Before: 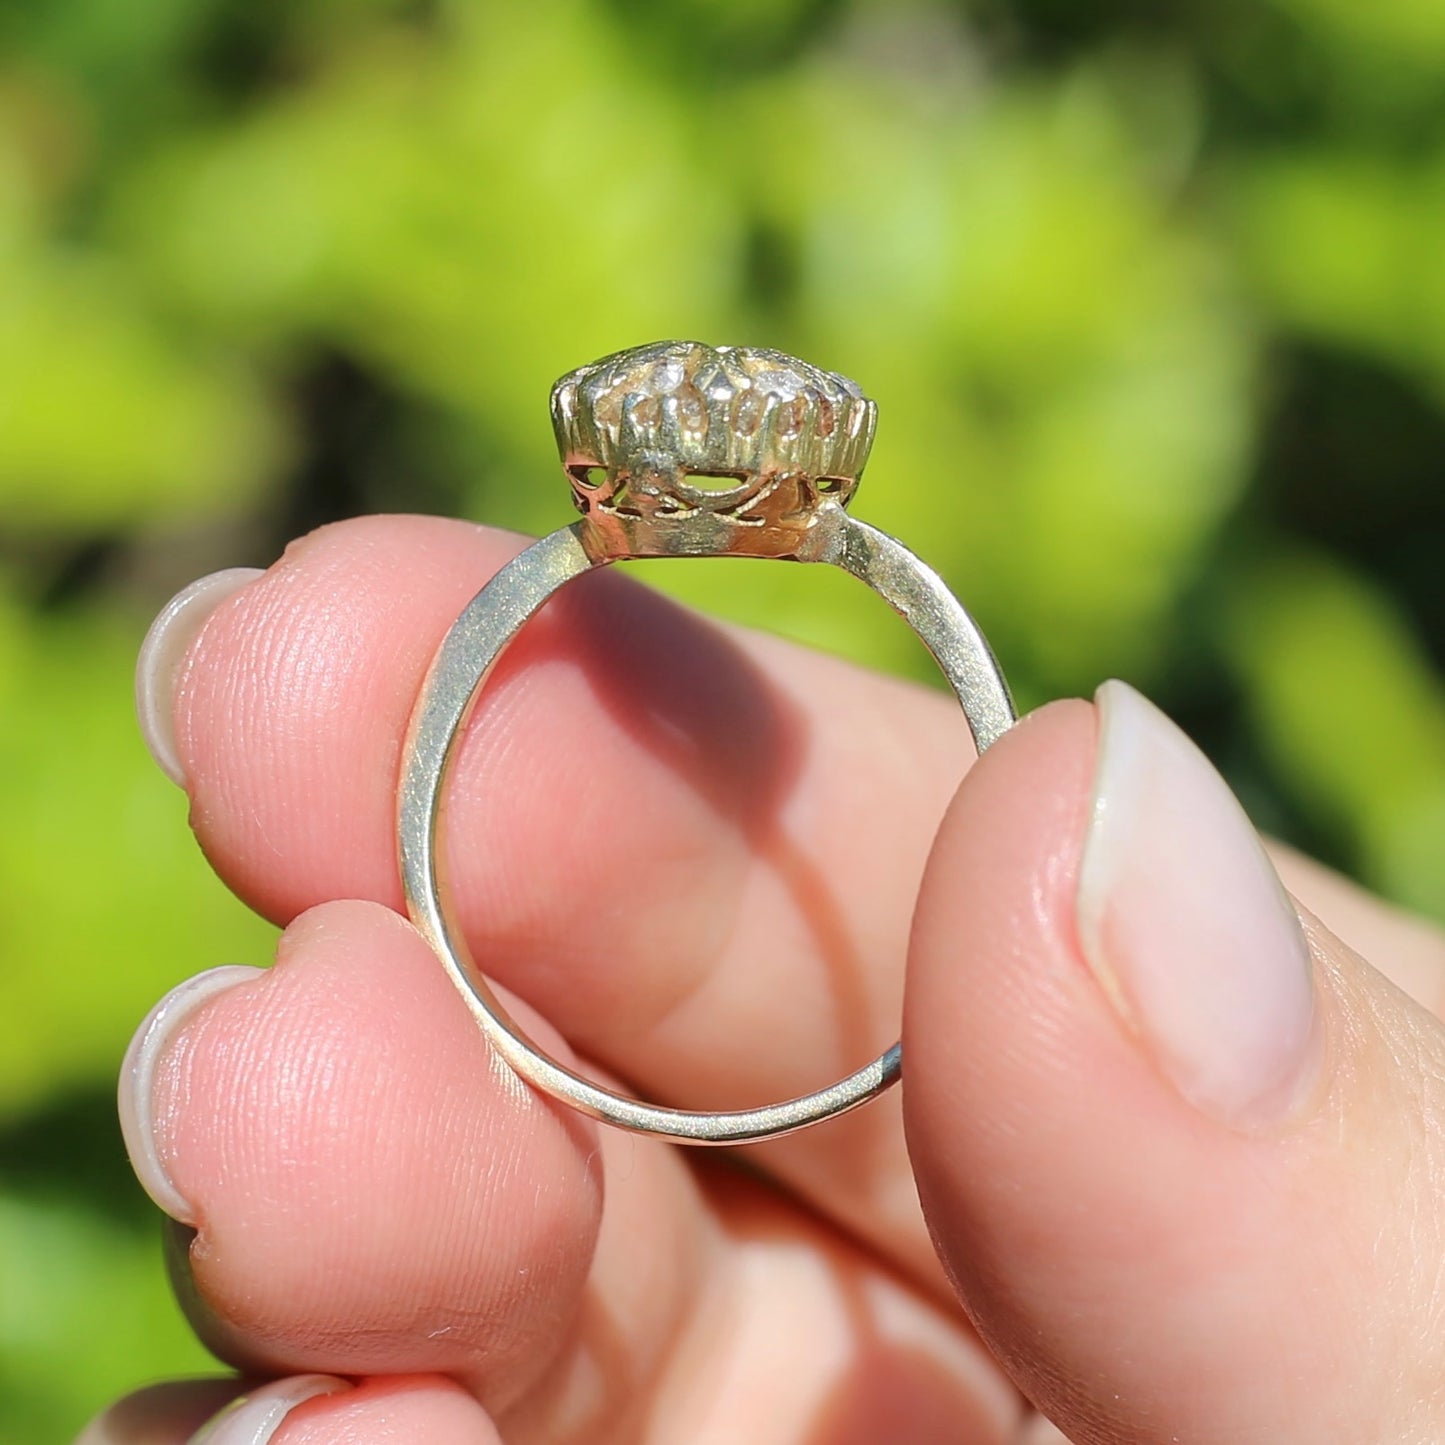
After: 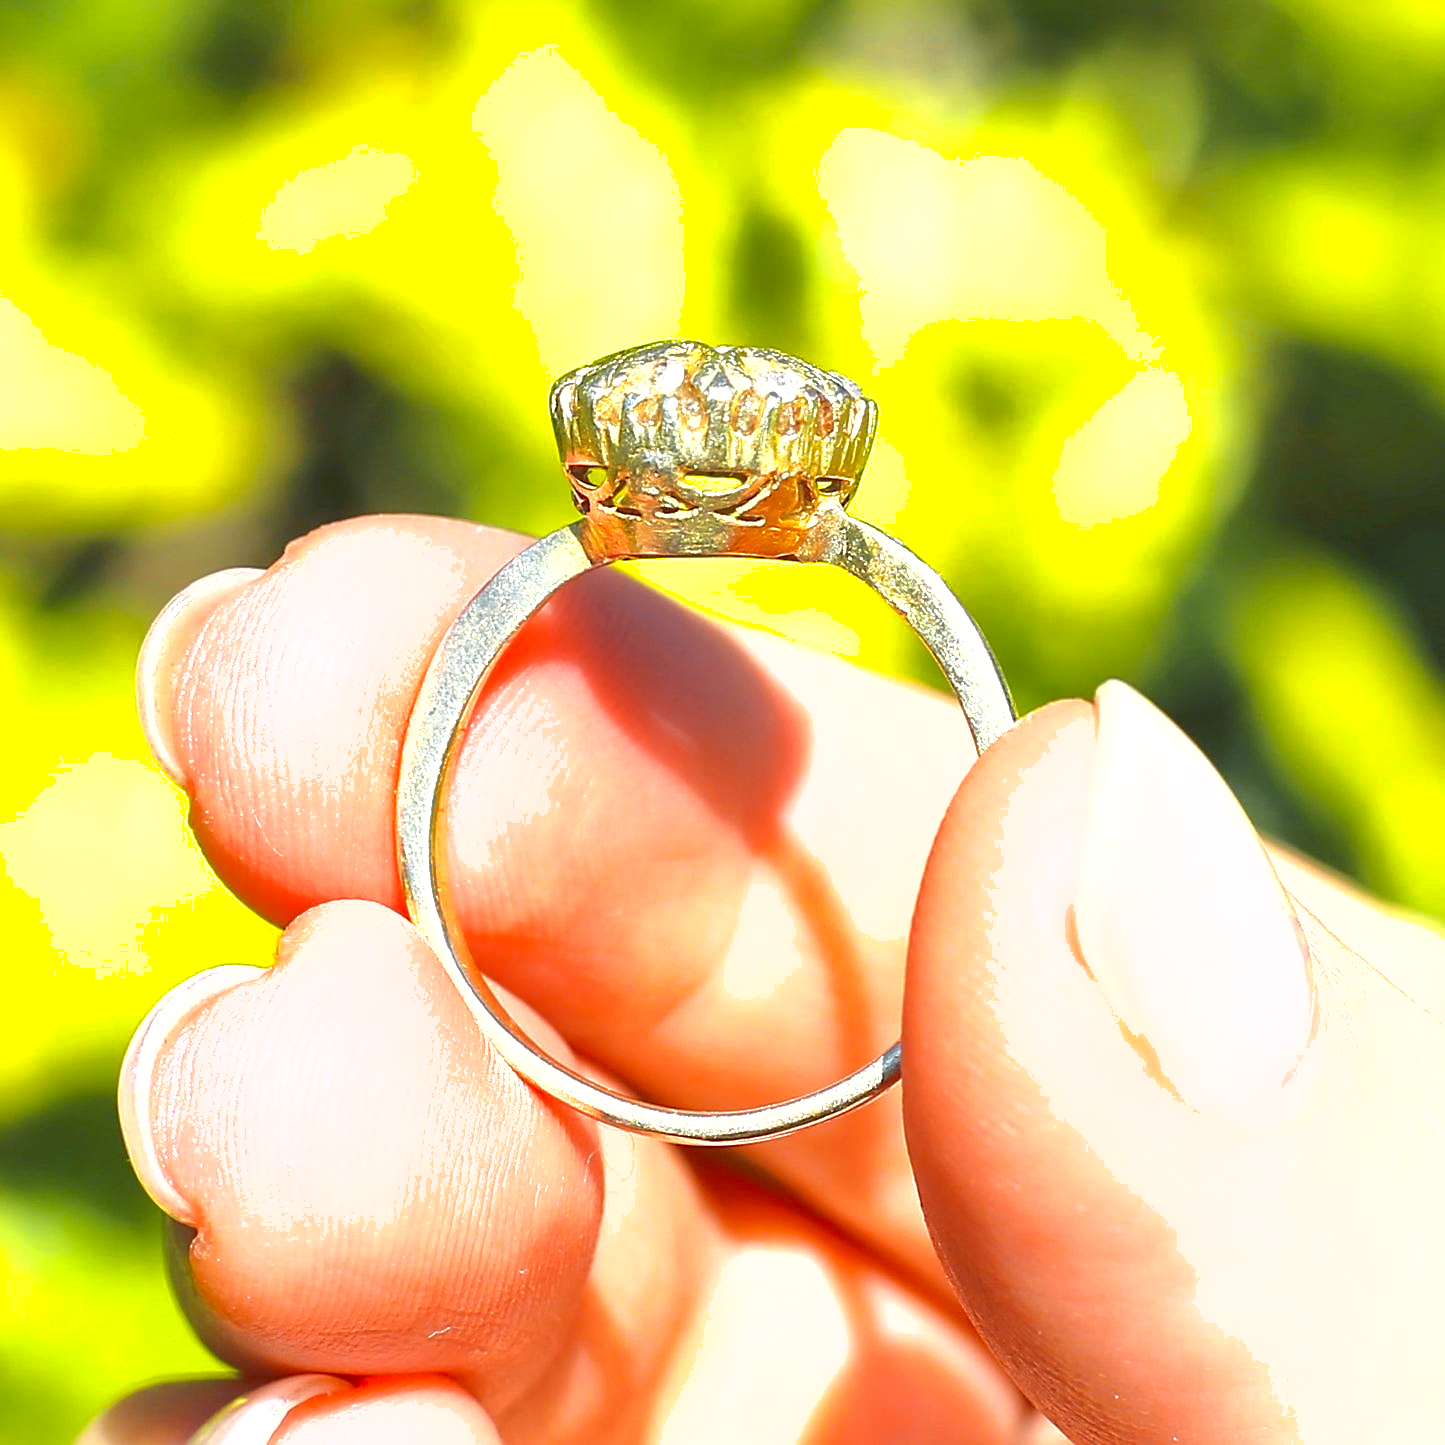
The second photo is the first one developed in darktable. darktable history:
sharpen: on, module defaults
color zones: curves: ch0 [(0, 0.511) (0.143, 0.531) (0.286, 0.56) (0.429, 0.5) (0.571, 0.5) (0.714, 0.5) (0.857, 0.5) (1, 0.5)]; ch1 [(0, 0.525) (0.143, 0.705) (0.286, 0.715) (0.429, 0.35) (0.571, 0.35) (0.714, 0.35) (0.857, 0.4) (1, 0.4)]; ch2 [(0, 0.572) (0.143, 0.512) (0.286, 0.473) (0.429, 0.45) (0.571, 0.5) (0.714, 0.5) (0.857, 0.518) (1, 0.518)]
exposure: black level correction 0, exposure 1.1 EV, compensate highlight preservation false
shadows and highlights: on, module defaults
